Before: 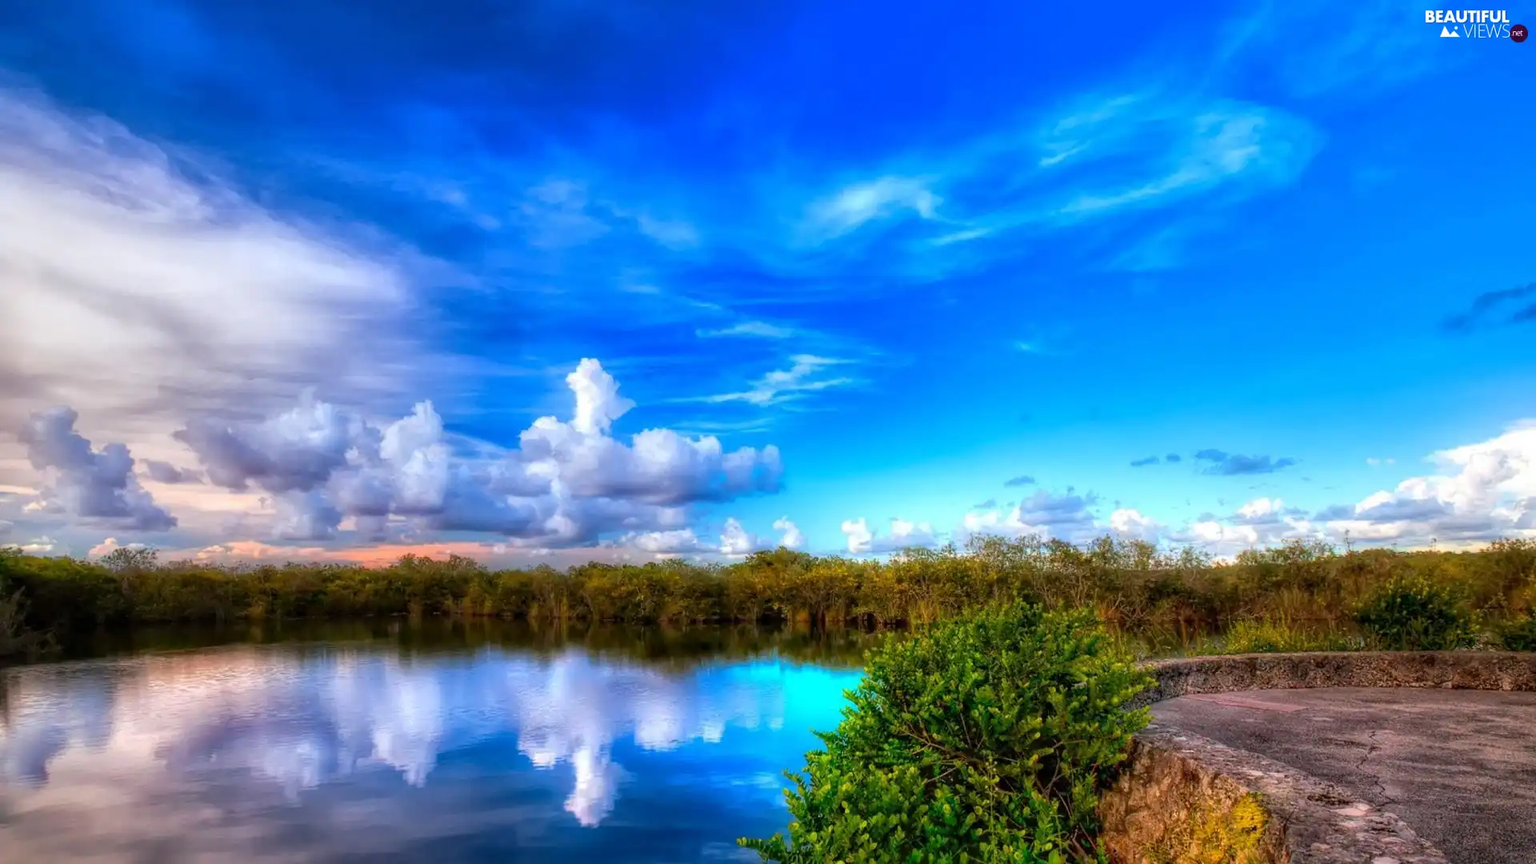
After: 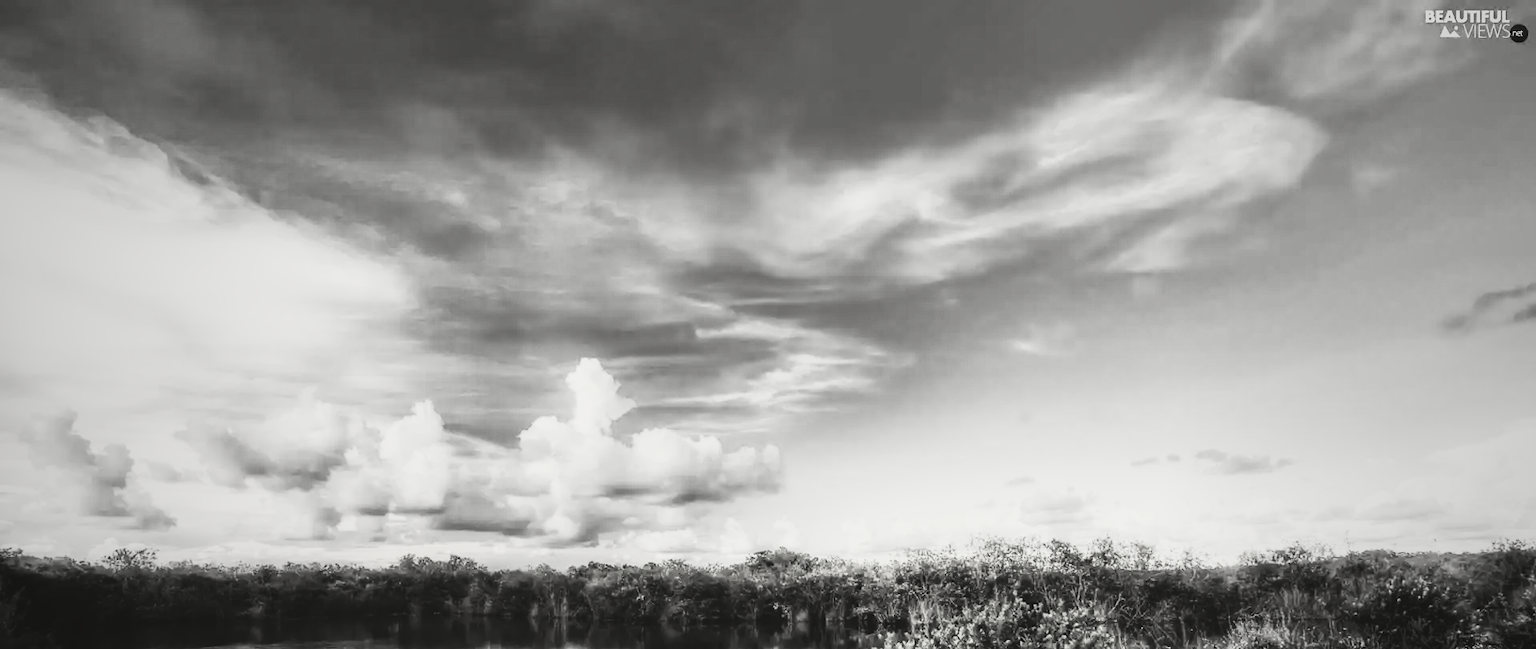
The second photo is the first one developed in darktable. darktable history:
filmic rgb: black relative exposure -7.65 EV, white relative exposure 4.56 EV, hardness 3.61
crop: bottom 24.806%
contrast brightness saturation: contrast 0.542, brightness 0.477, saturation -0.994
tone curve: curves: ch0 [(0, 0.087) (0.175, 0.178) (0.466, 0.498) (0.715, 0.764) (1, 0.961)]; ch1 [(0, 0) (0.437, 0.398) (0.476, 0.466) (0.505, 0.505) (0.534, 0.544) (0.612, 0.605) (0.641, 0.643) (1, 1)]; ch2 [(0, 0) (0.359, 0.379) (0.427, 0.453) (0.489, 0.495) (0.531, 0.534) (0.579, 0.579) (1, 1)], color space Lab, independent channels, preserve colors none
vignetting: fall-off start 72.74%, fall-off radius 107.73%, width/height ratio 0.732
color balance rgb: perceptual saturation grading › global saturation 25.873%, global vibrance 20%
